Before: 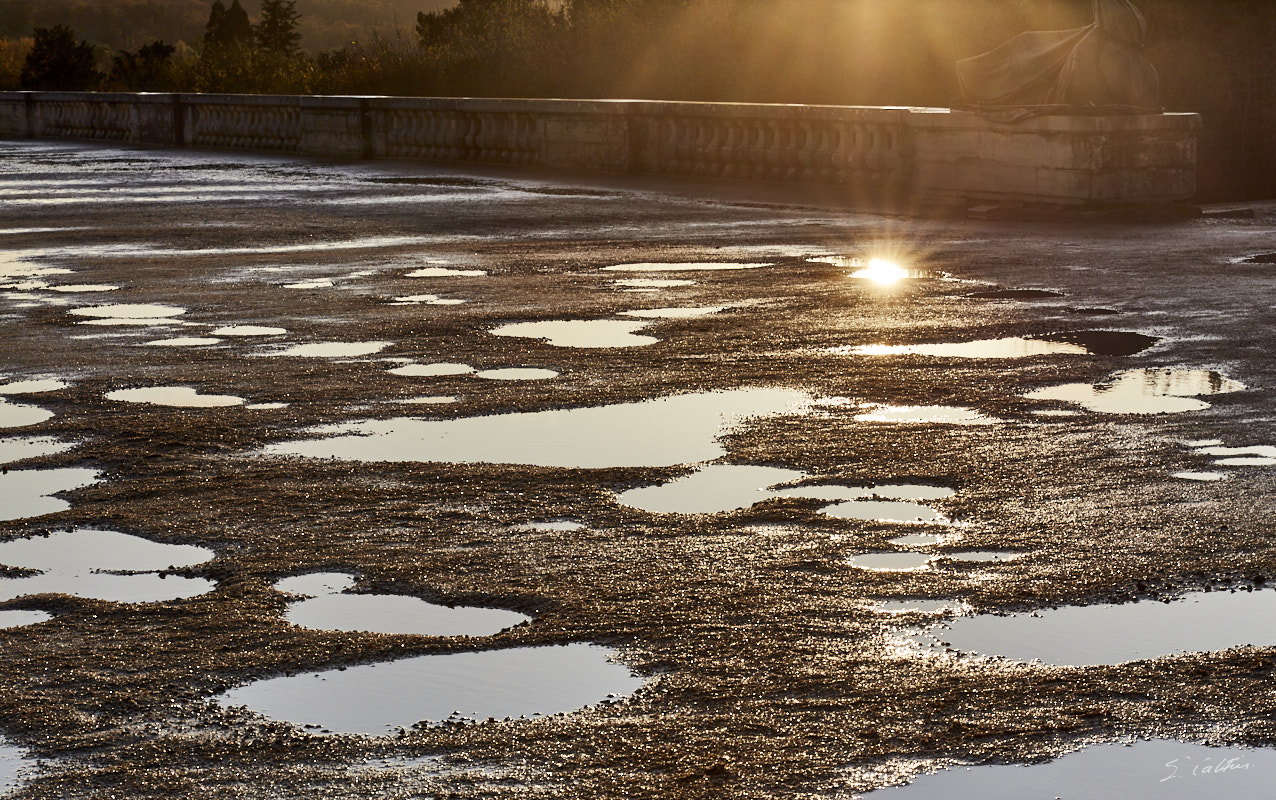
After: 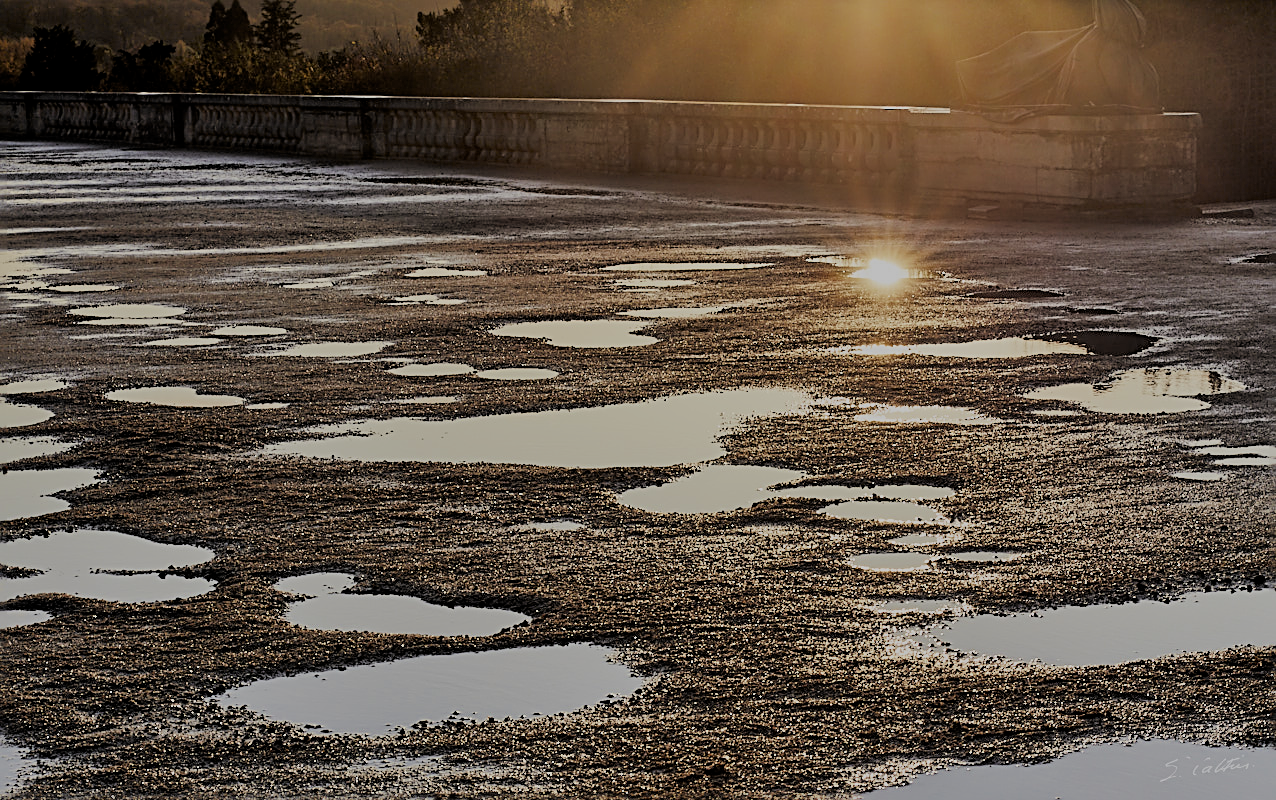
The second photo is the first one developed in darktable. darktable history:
filmic rgb: middle gray luminance 3.18%, black relative exposure -5.91 EV, white relative exposure 6.31 EV, dynamic range scaling 21.92%, target black luminance 0%, hardness 2.28, latitude 46.54%, contrast 0.779, highlights saturation mix 98.7%, shadows ↔ highlights balance 0.026%
sharpen: radius 2.555, amount 0.646
